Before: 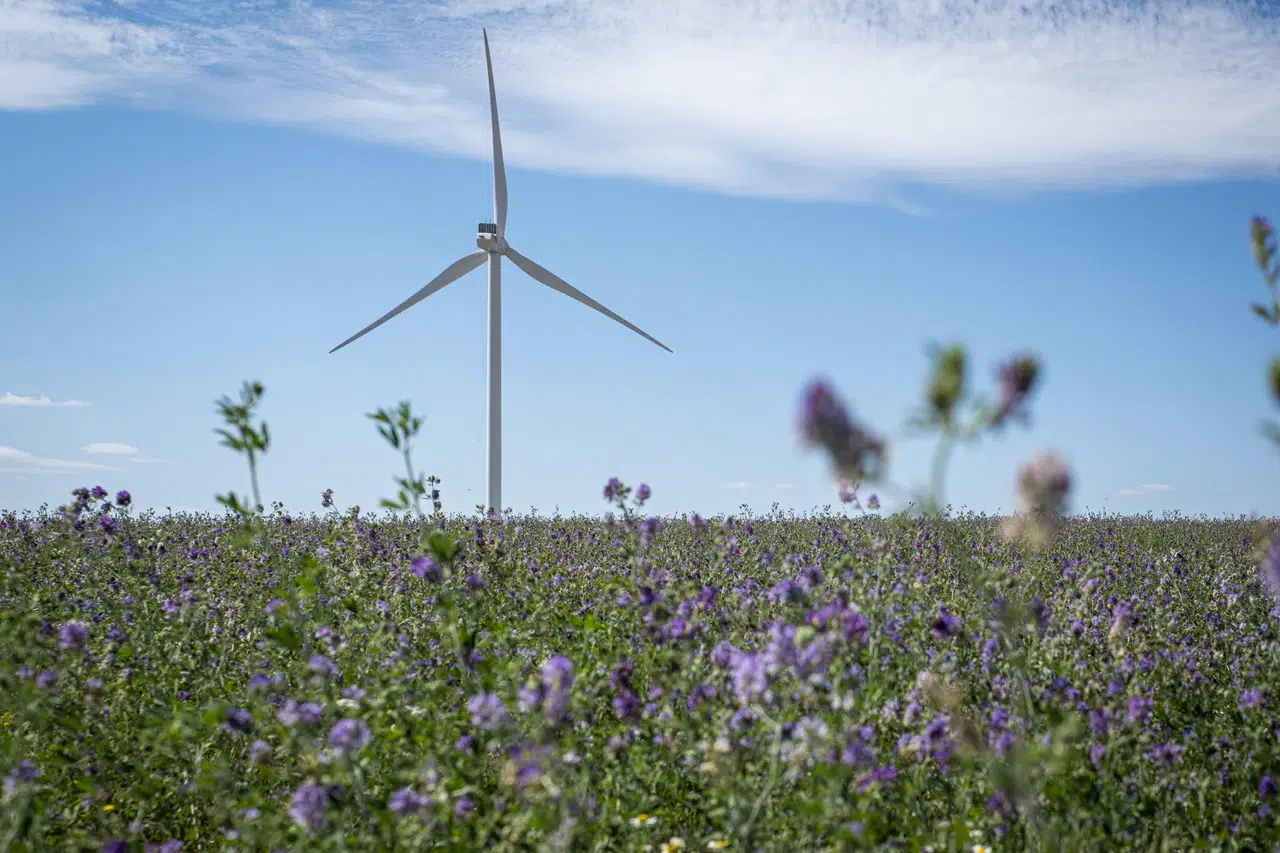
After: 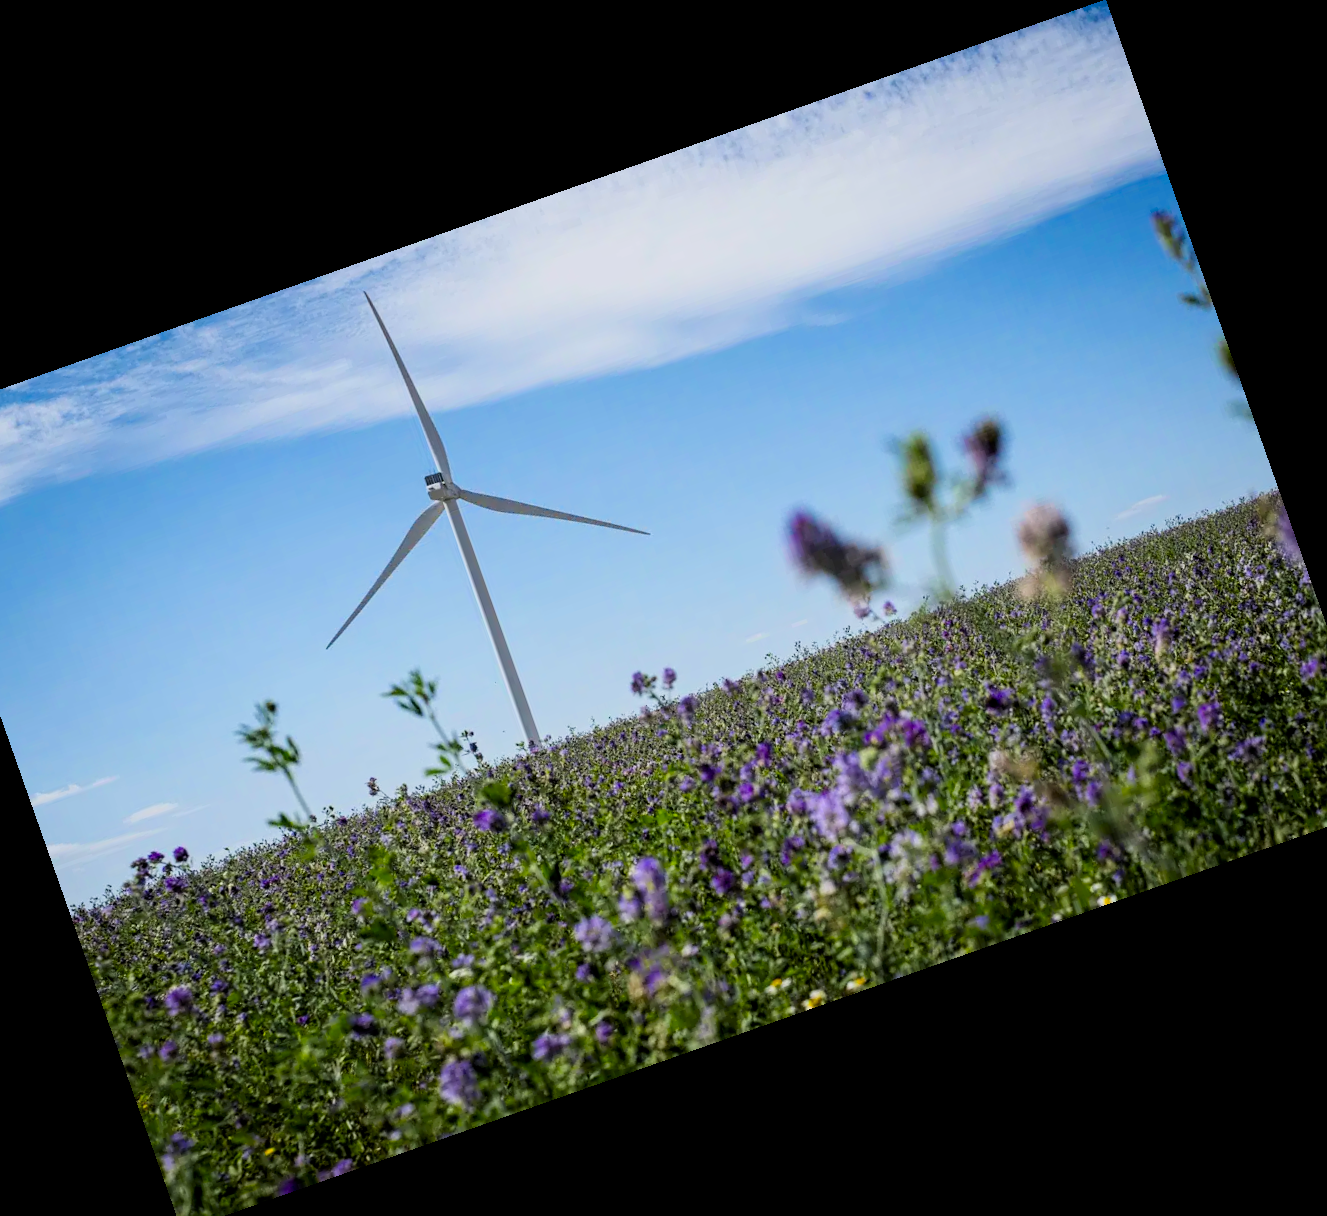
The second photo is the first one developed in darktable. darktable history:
filmic rgb: black relative exposure -7.75 EV, white relative exposure 4.4 EV, threshold 3 EV, target black luminance 0%, hardness 3.76, latitude 50.51%, contrast 1.074, highlights saturation mix 10%, shadows ↔ highlights balance -0.22%, color science v4 (2020), enable highlight reconstruction true
contrast brightness saturation: contrast 0.15, brightness -0.01, saturation 0.1
crop and rotate: angle 19.43°, left 6.812%, right 4.125%, bottom 1.087%
